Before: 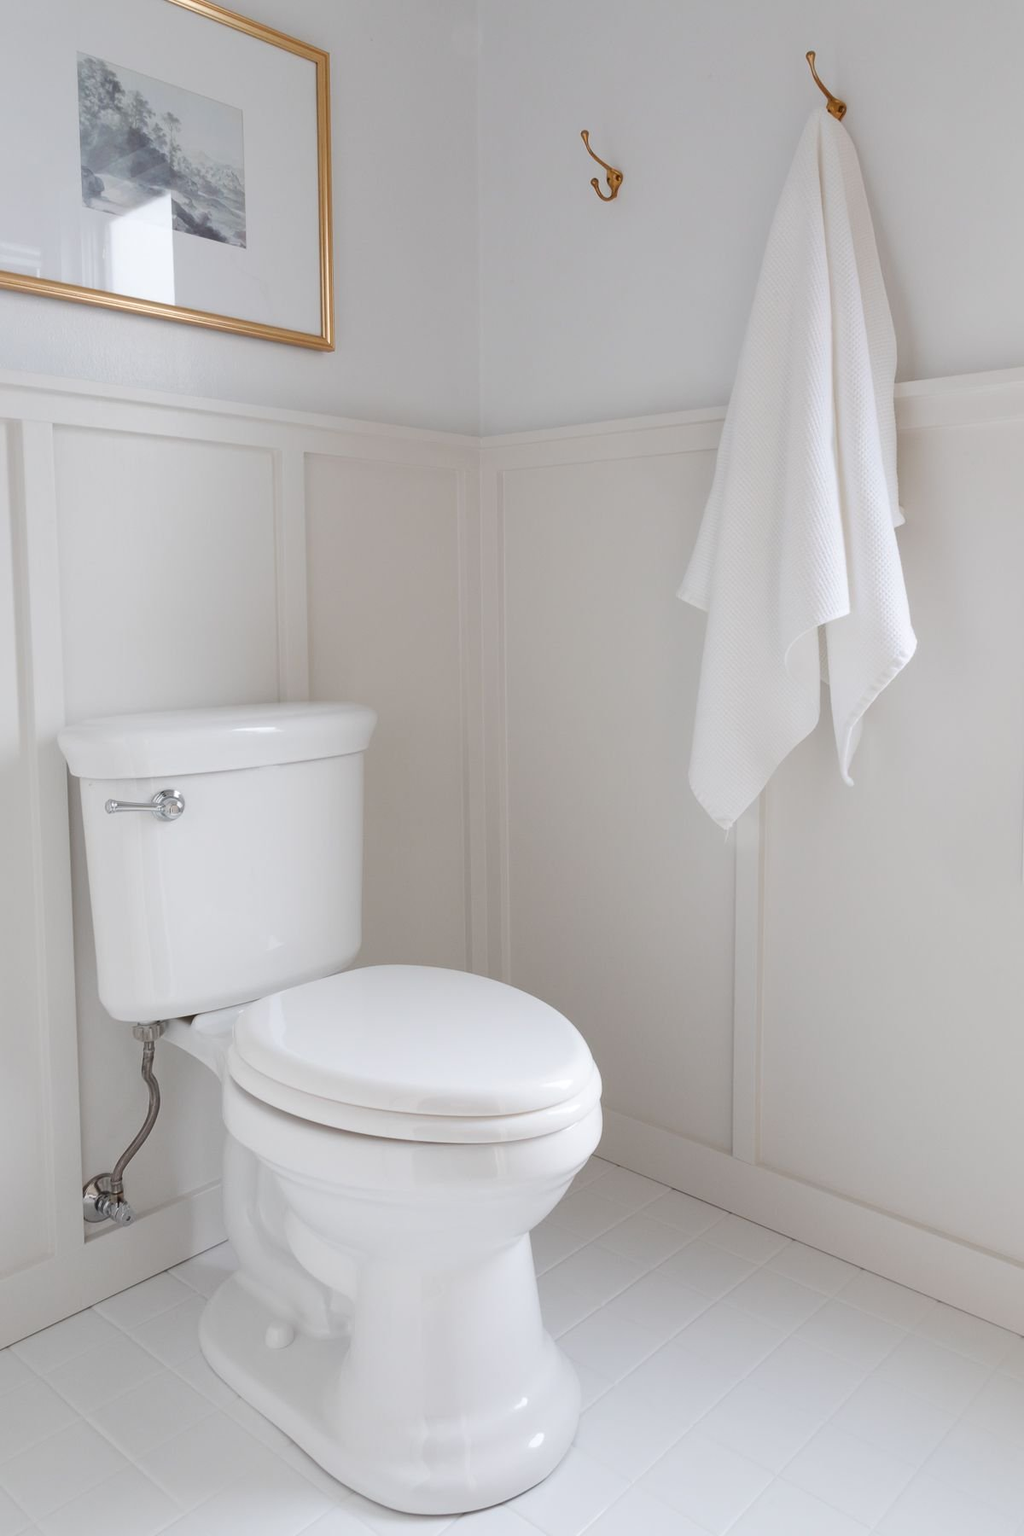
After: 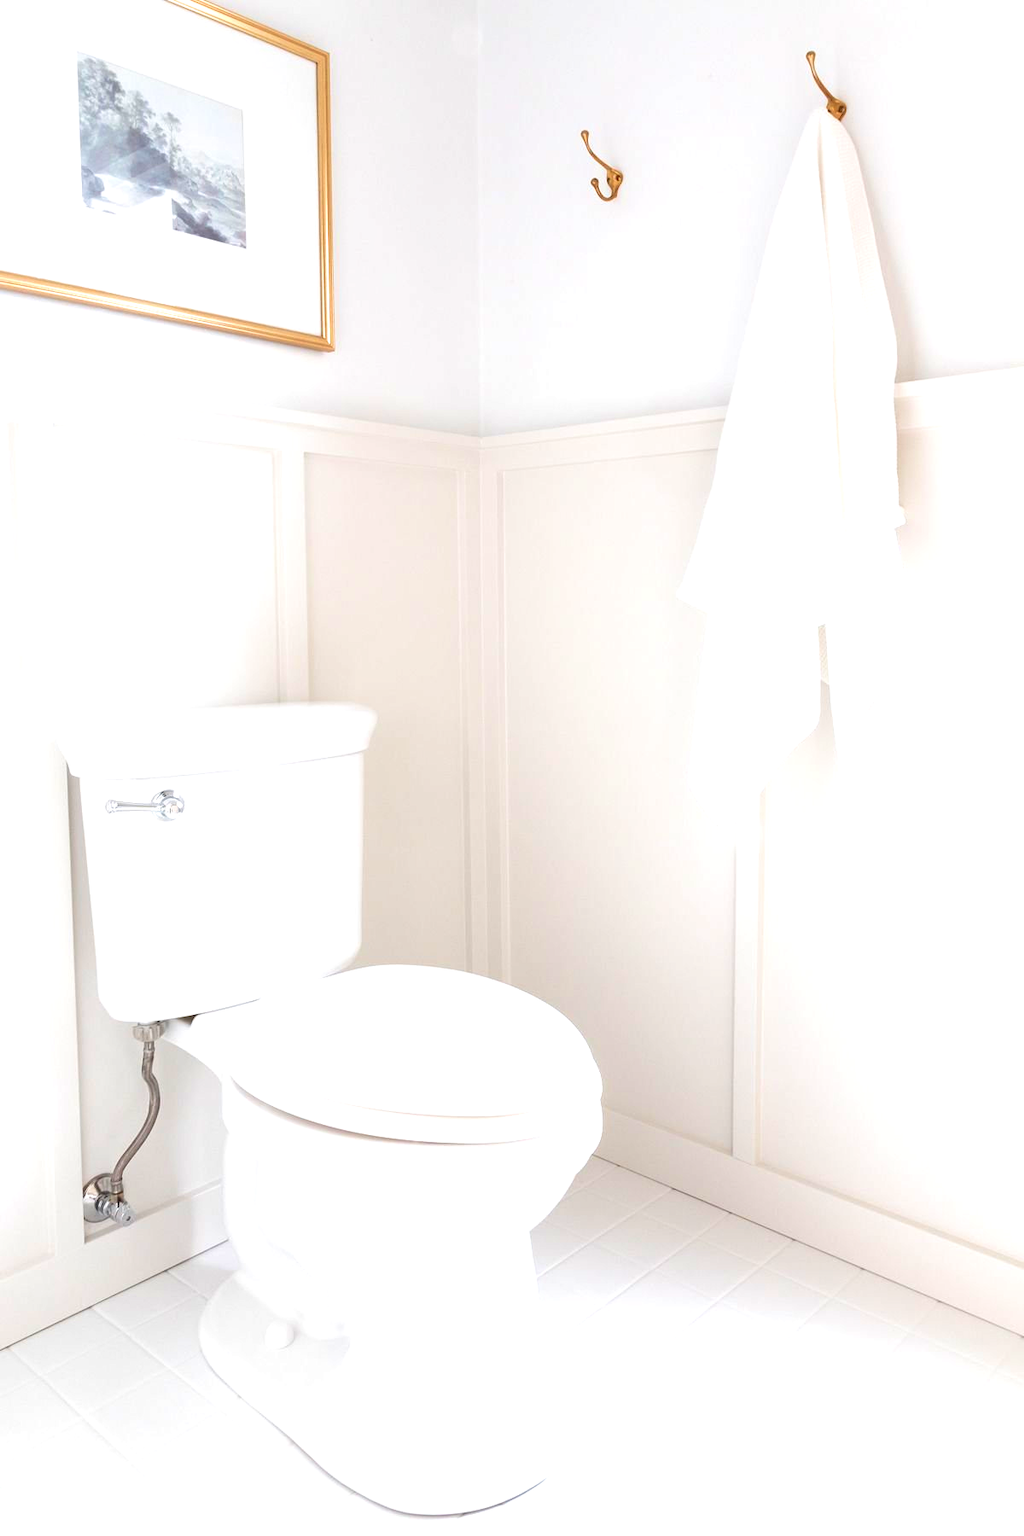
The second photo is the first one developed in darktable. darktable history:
contrast equalizer: octaves 7, y [[0.5, 0.5, 0.468, 0.5, 0.5, 0.5], [0.5 ×6], [0.5 ×6], [0 ×6], [0 ×6]], mix 0.305
exposure: black level correction 0, exposure 1.181 EV, compensate highlight preservation false
velvia: on, module defaults
